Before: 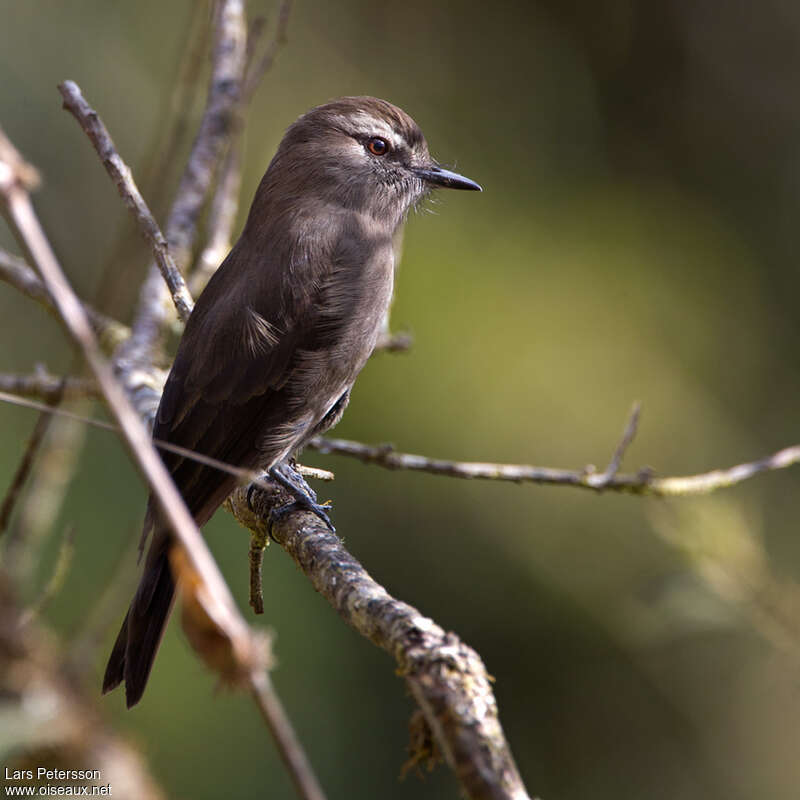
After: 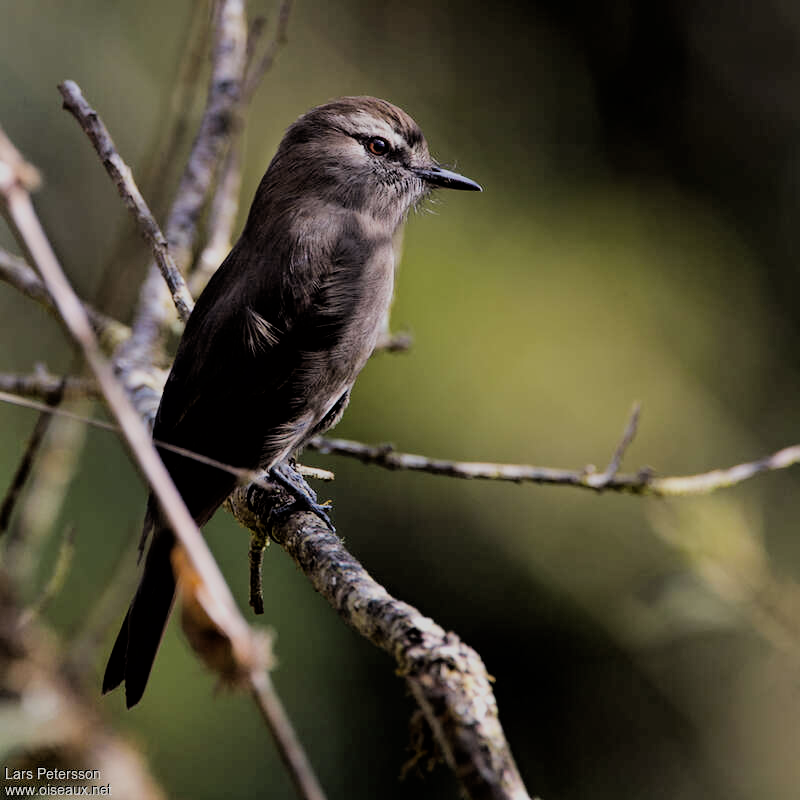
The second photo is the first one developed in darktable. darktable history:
filmic rgb: black relative exposure -4.07 EV, white relative exposure 5.13 EV, threshold 5.97 EV, hardness 2.08, contrast 1.168, enable highlight reconstruction true
